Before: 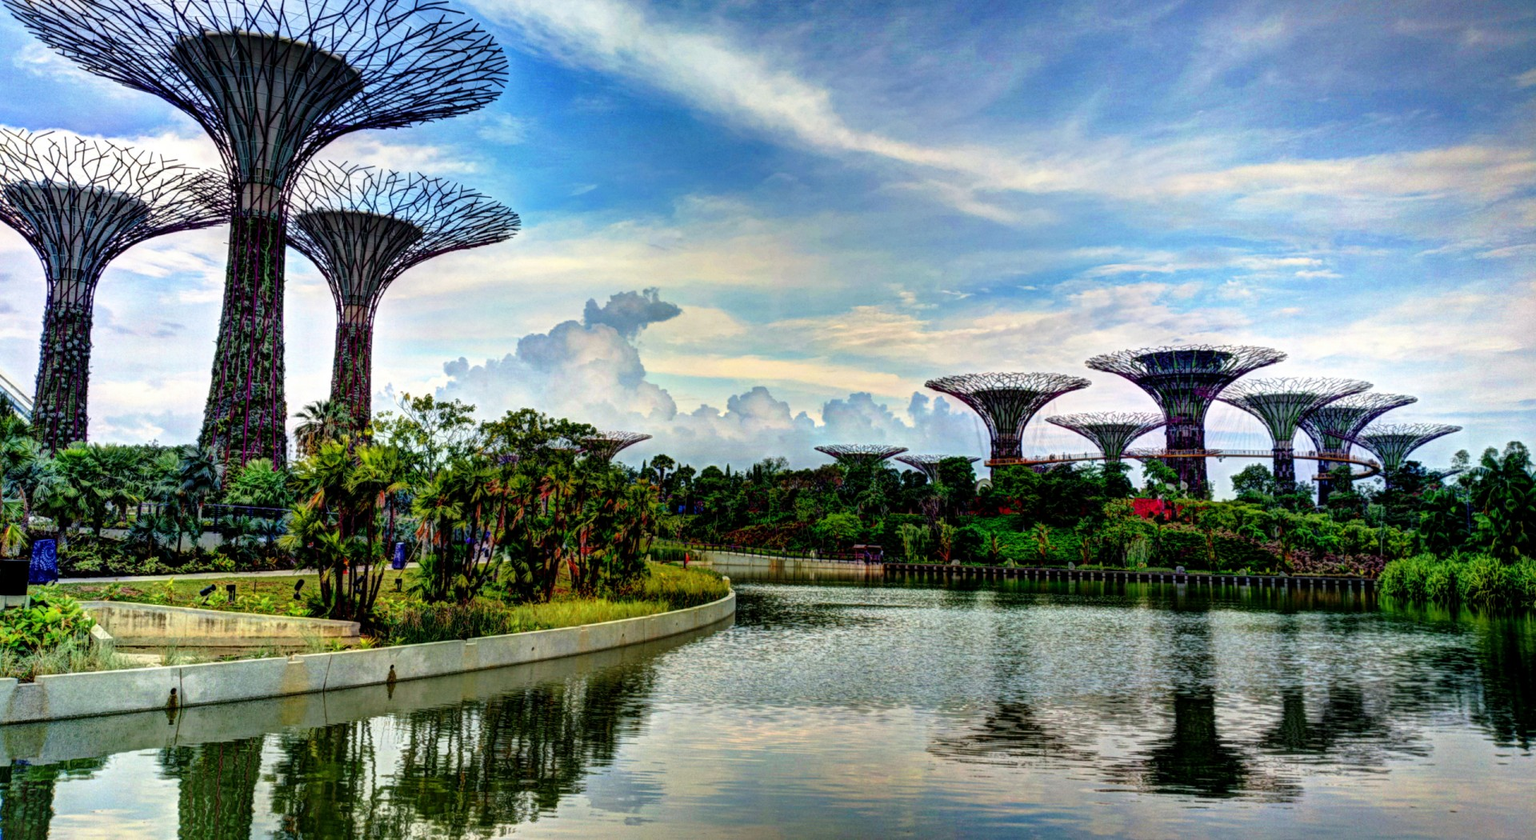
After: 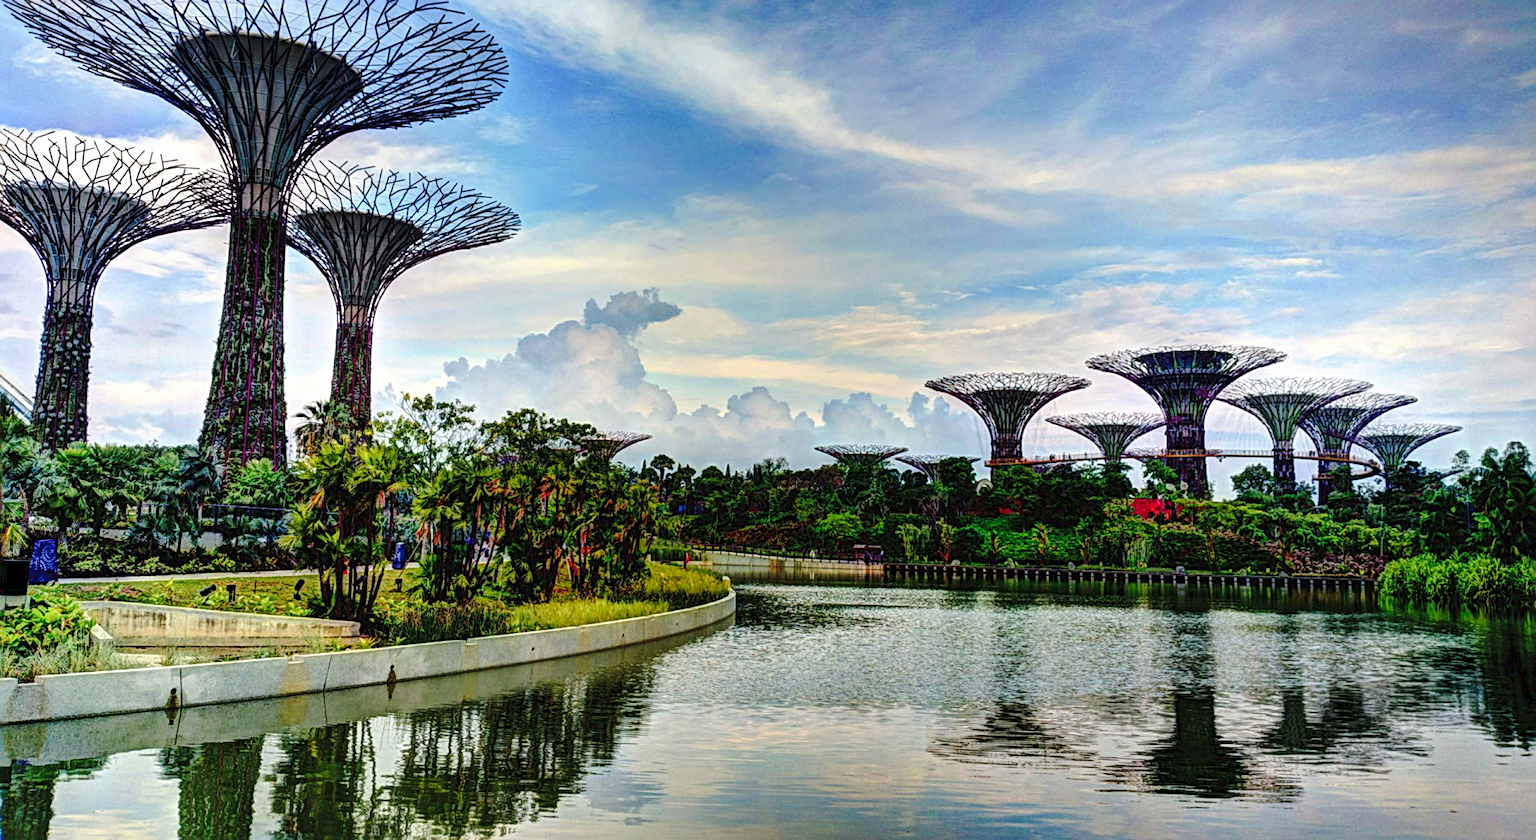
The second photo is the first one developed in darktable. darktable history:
sharpen: on, module defaults
tone curve: curves: ch0 [(0, 0) (0.003, 0.054) (0.011, 0.058) (0.025, 0.069) (0.044, 0.087) (0.069, 0.1) (0.1, 0.123) (0.136, 0.152) (0.177, 0.183) (0.224, 0.234) (0.277, 0.291) (0.335, 0.367) (0.399, 0.441) (0.468, 0.524) (0.543, 0.6) (0.623, 0.673) (0.709, 0.744) (0.801, 0.812) (0.898, 0.89) (1, 1)], preserve colors none
